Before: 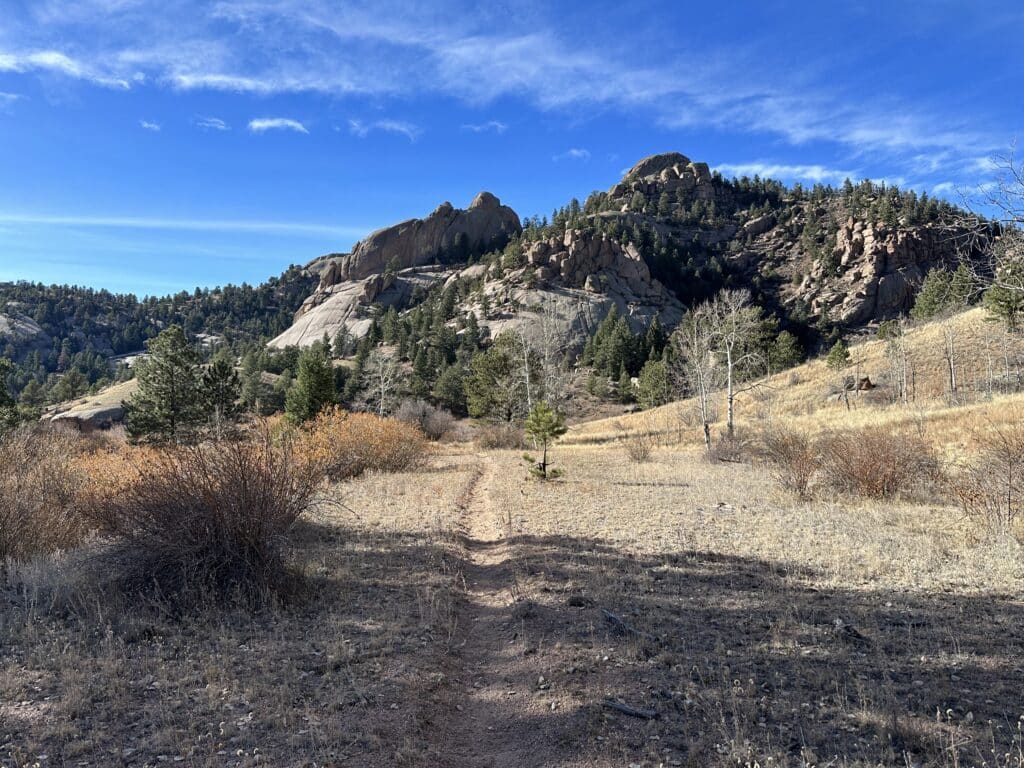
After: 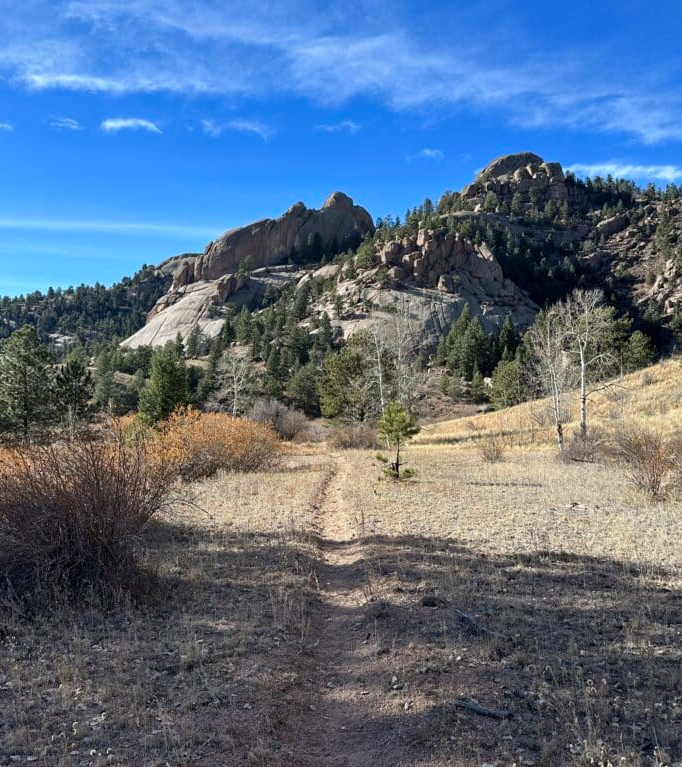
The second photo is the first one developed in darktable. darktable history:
white balance: red 0.986, blue 1.01
crop and rotate: left 14.385%, right 18.948%
